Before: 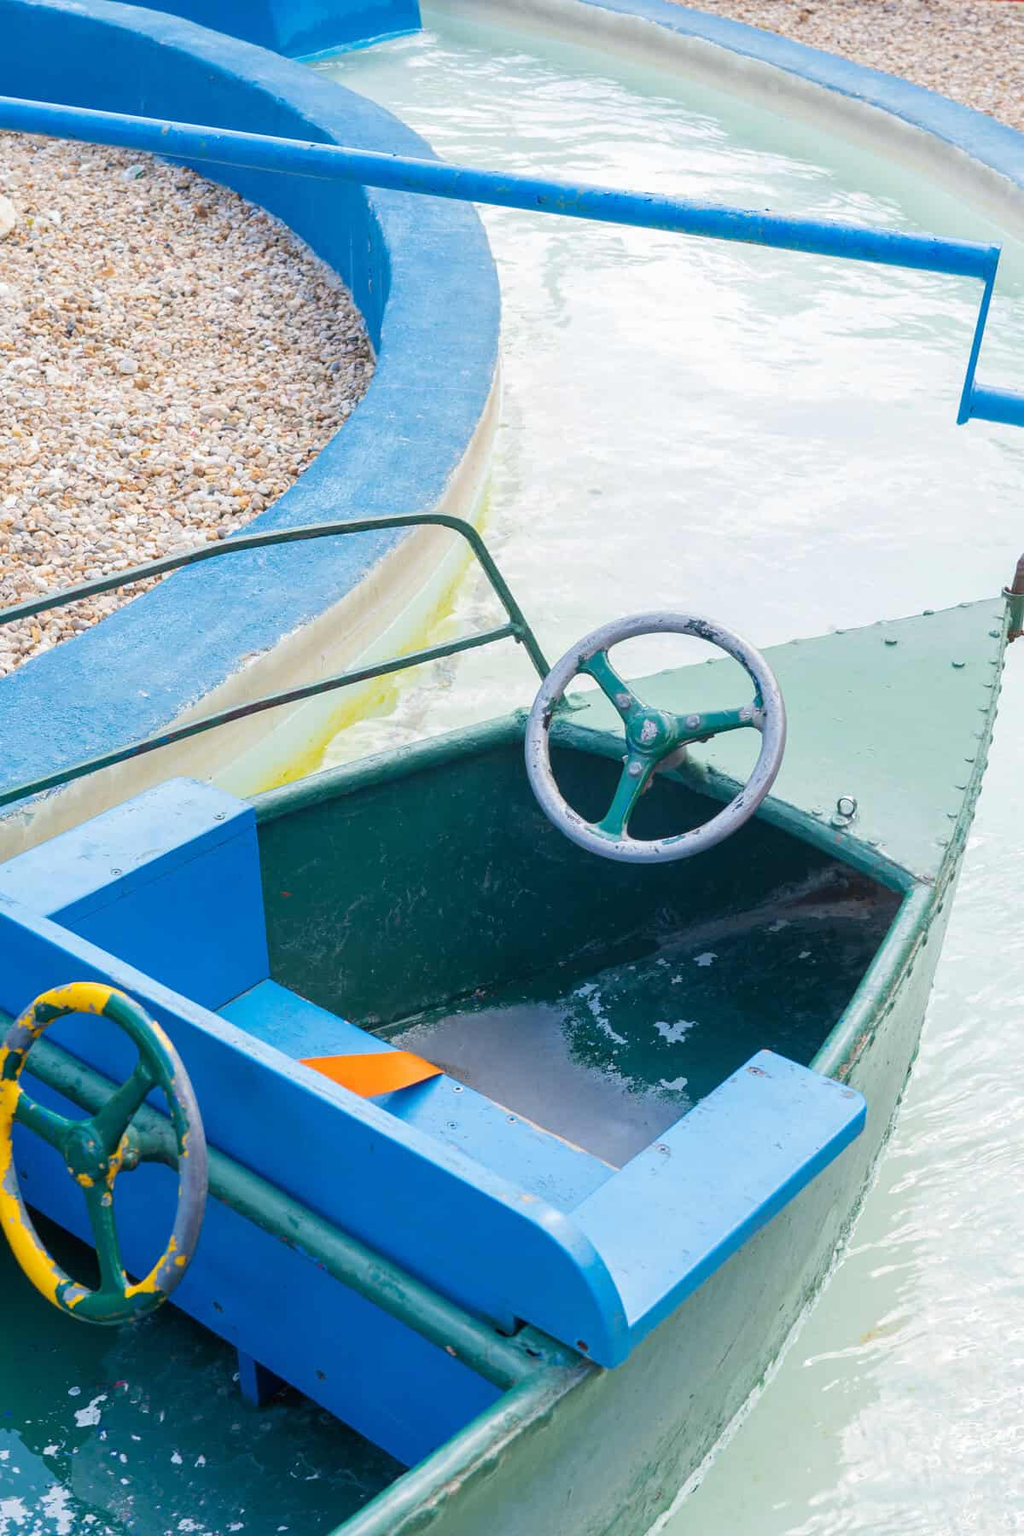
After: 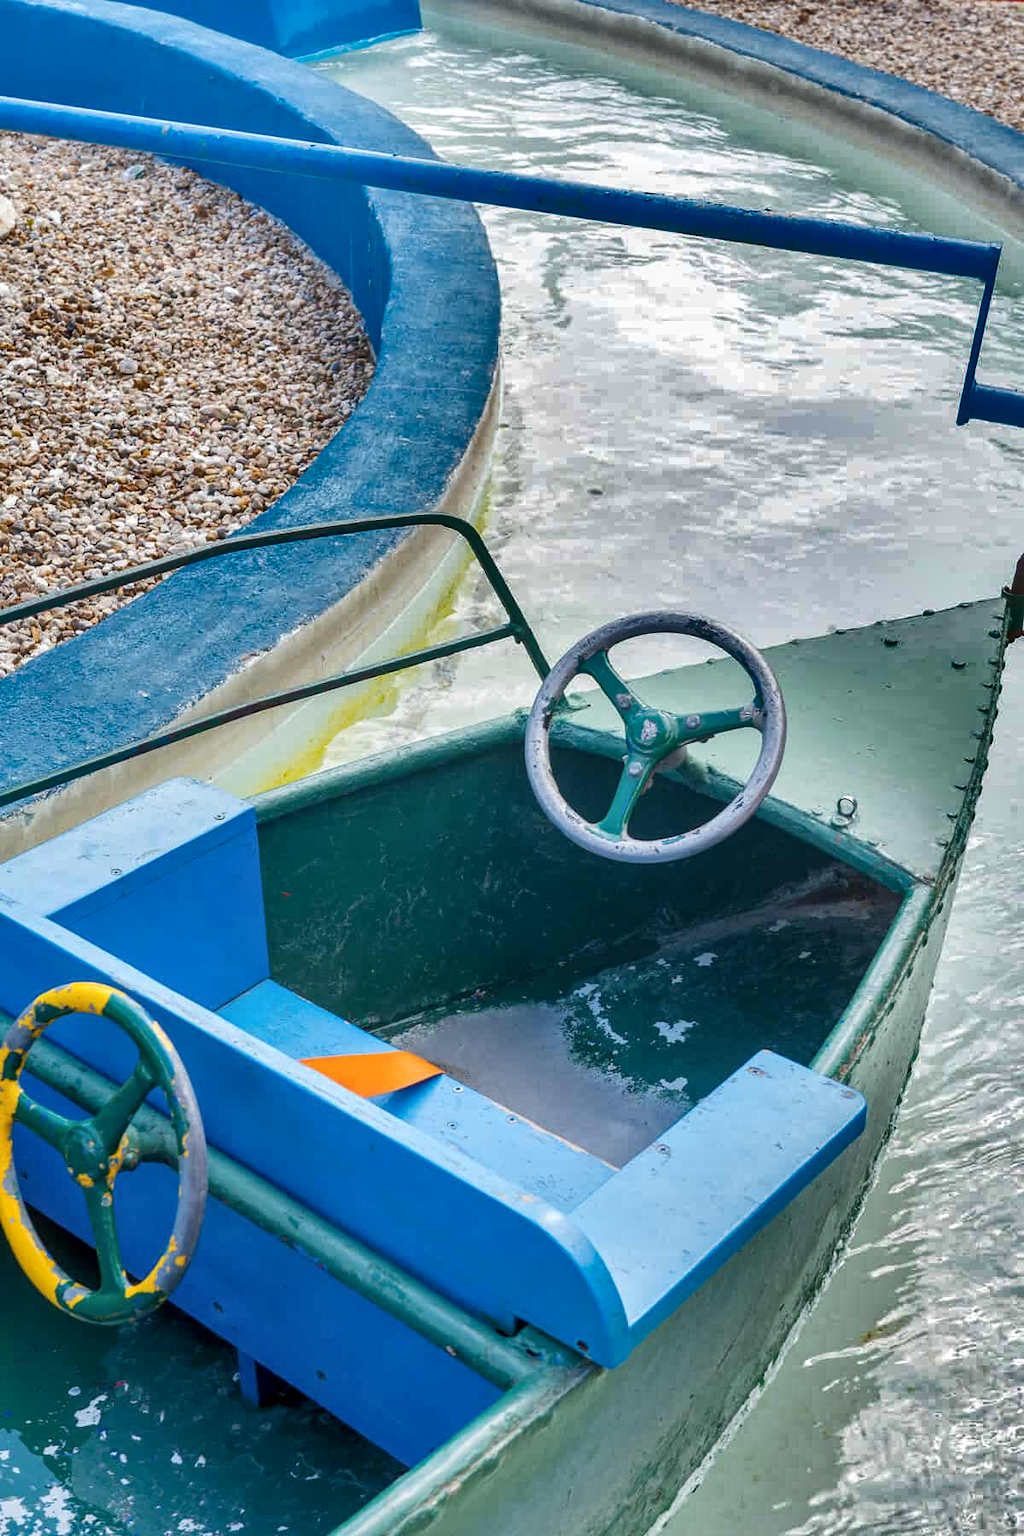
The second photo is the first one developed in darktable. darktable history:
shadows and highlights: shadows 20.98, highlights -82.74, soften with gaussian
local contrast: on, module defaults
